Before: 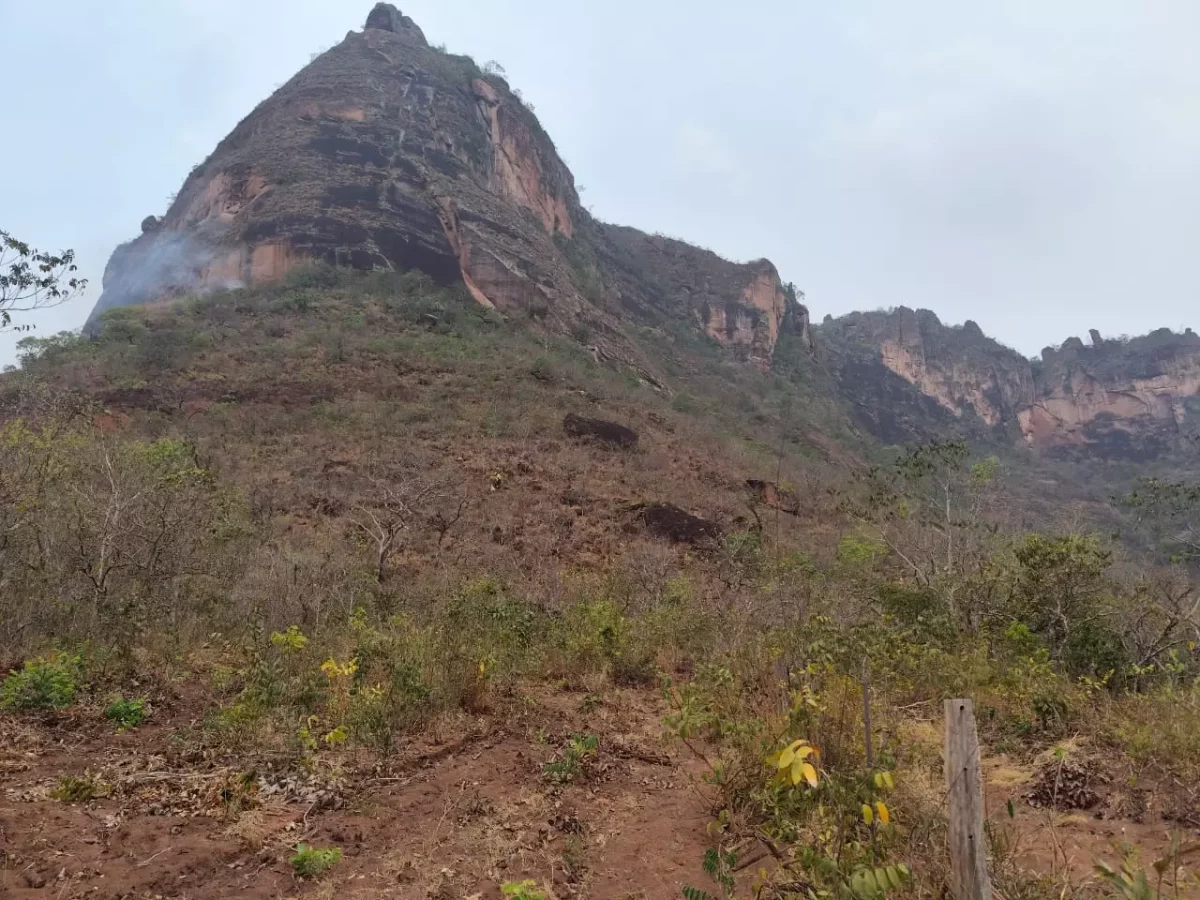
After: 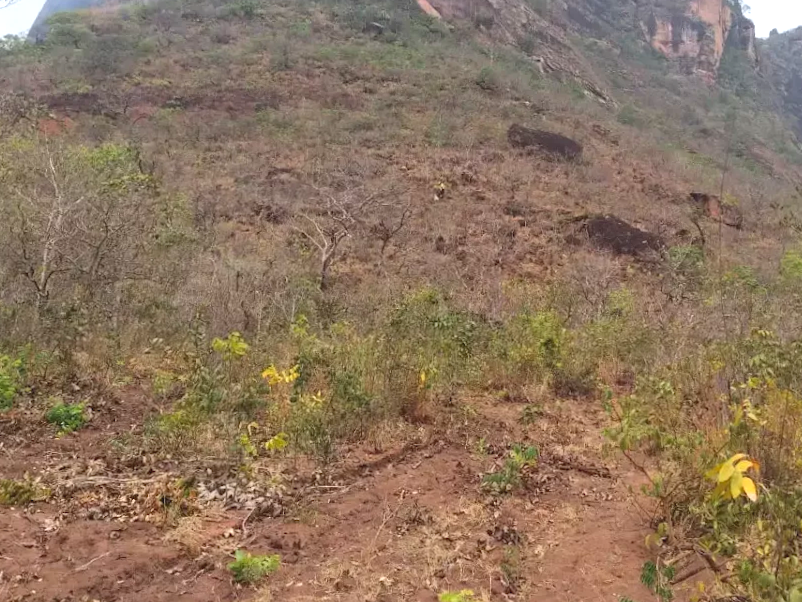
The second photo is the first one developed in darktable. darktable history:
crop and rotate: angle -0.82°, left 3.85%, top 31.828%, right 27.992%
contrast brightness saturation: contrast -0.11
exposure: black level correction 0, exposure 0.9 EV, compensate highlight preservation false
